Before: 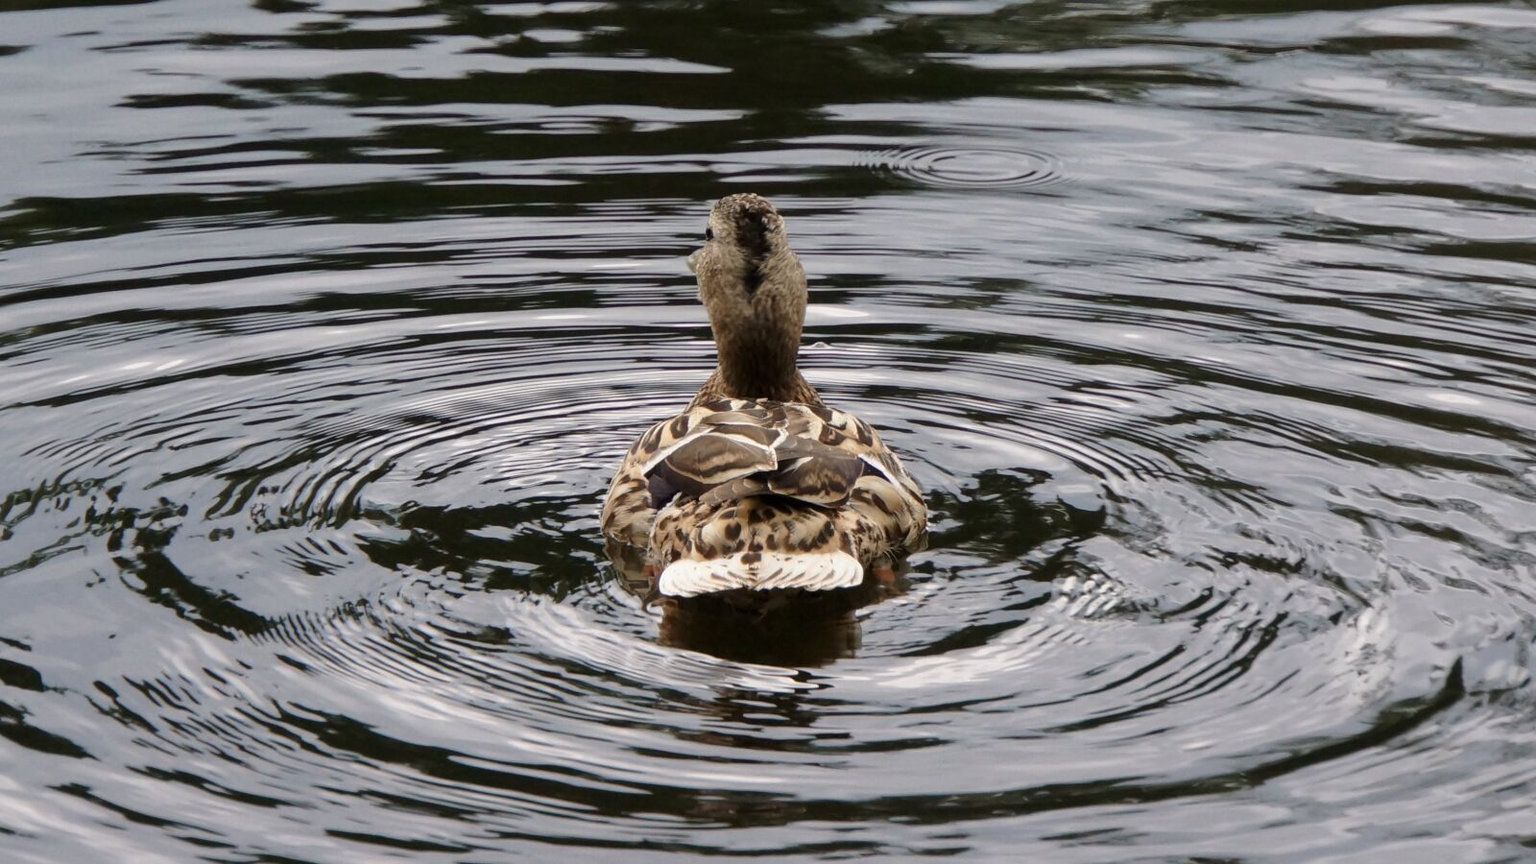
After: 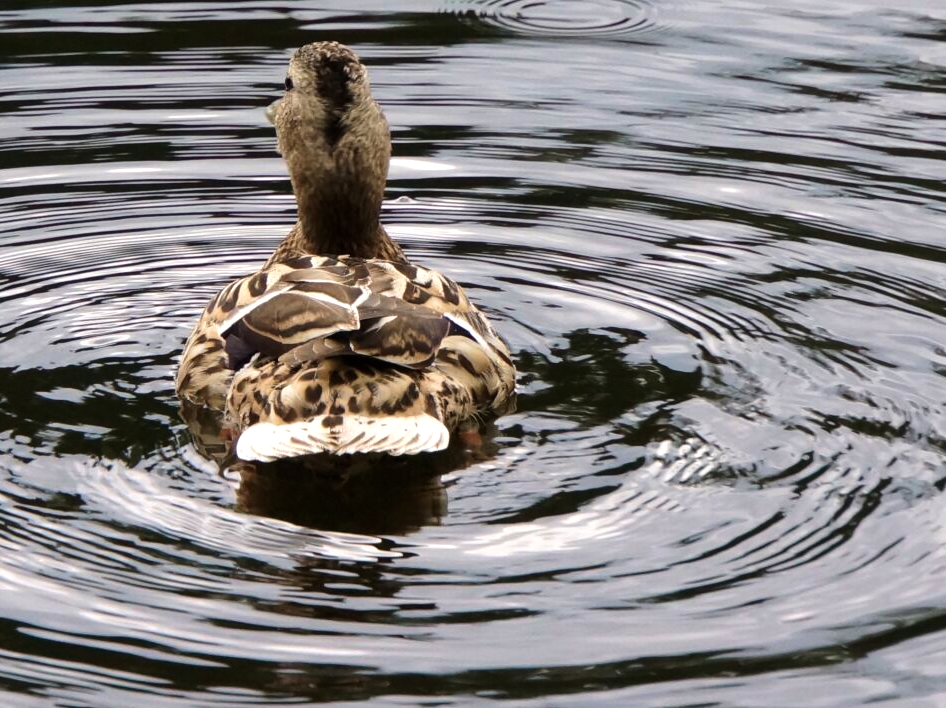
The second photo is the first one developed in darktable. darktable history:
velvia: on, module defaults
crop and rotate: left 28.128%, top 17.812%, right 12.715%, bottom 3.51%
tone equalizer: -8 EV -0.393 EV, -7 EV -0.408 EV, -6 EV -0.34 EV, -5 EV -0.203 EV, -3 EV 0.209 EV, -2 EV 0.327 EV, -1 EV 0.378 EV, +0 EV 0.426 EV, edges refinement/feathering 500, mask exposure compensation -1.57 EV, preserve details no
